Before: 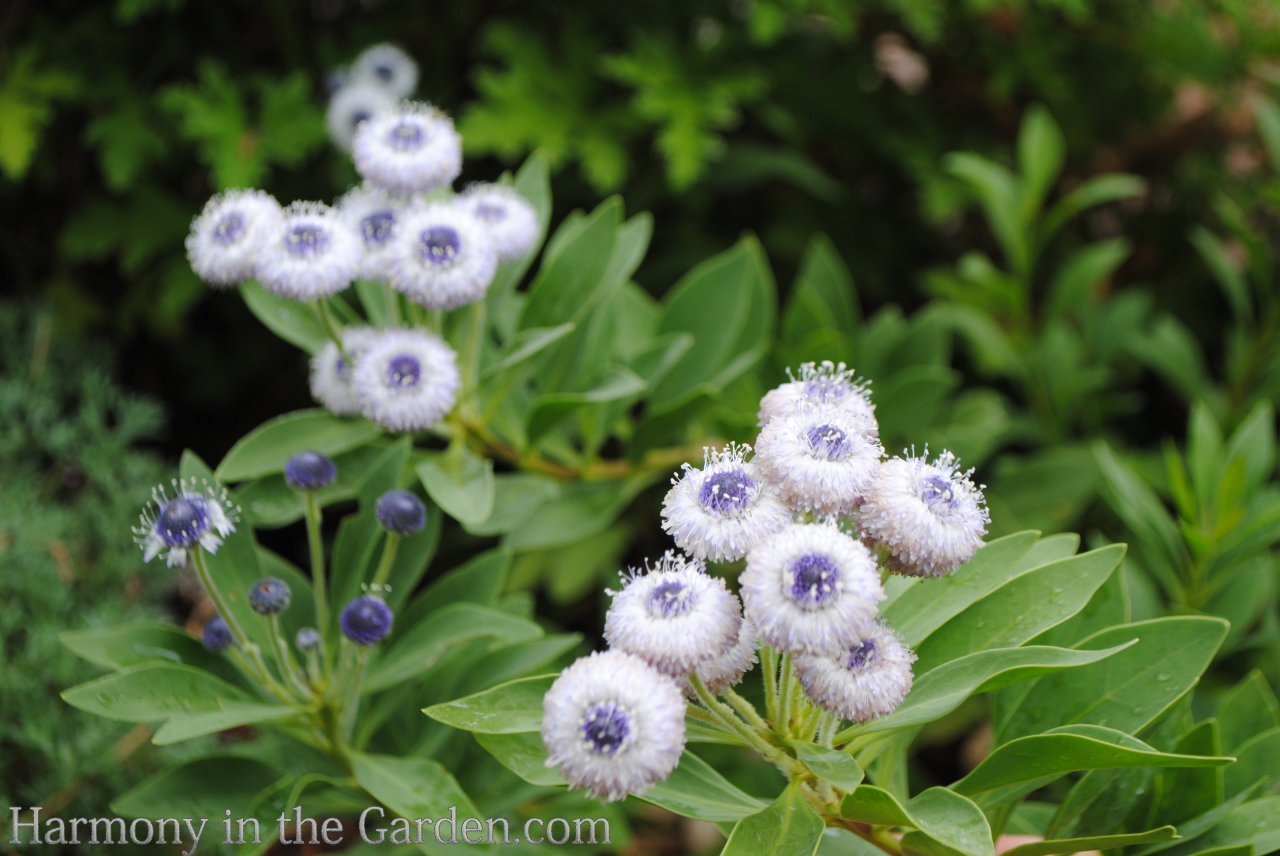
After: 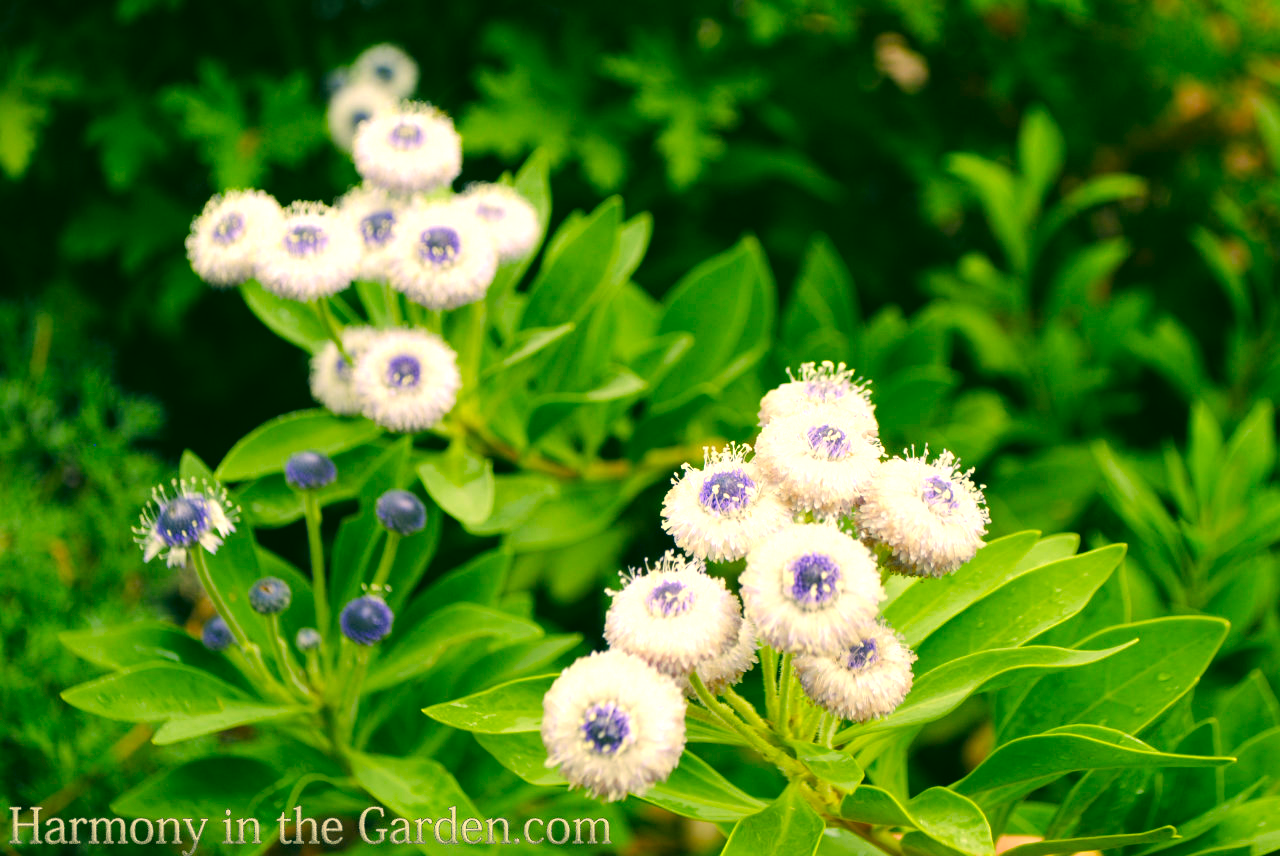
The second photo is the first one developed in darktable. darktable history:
color balance rgb: perceptual saturation grading › global saturation 40%, global vibrance 15%
color correction: highlights a* 5.62, highlights b* 33.57, shadows a* -25.86, shadows b* 4.02
exposure: exposure 0.669 EV, compensate highlight preservation false
